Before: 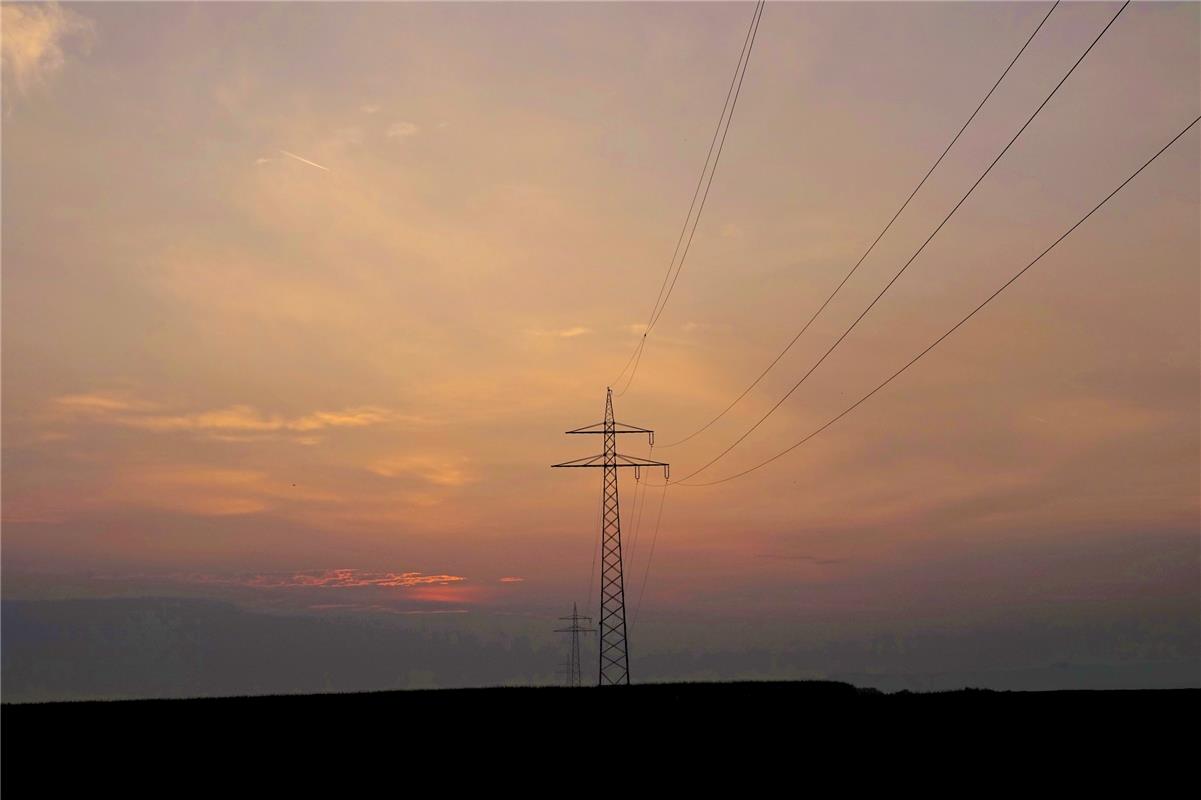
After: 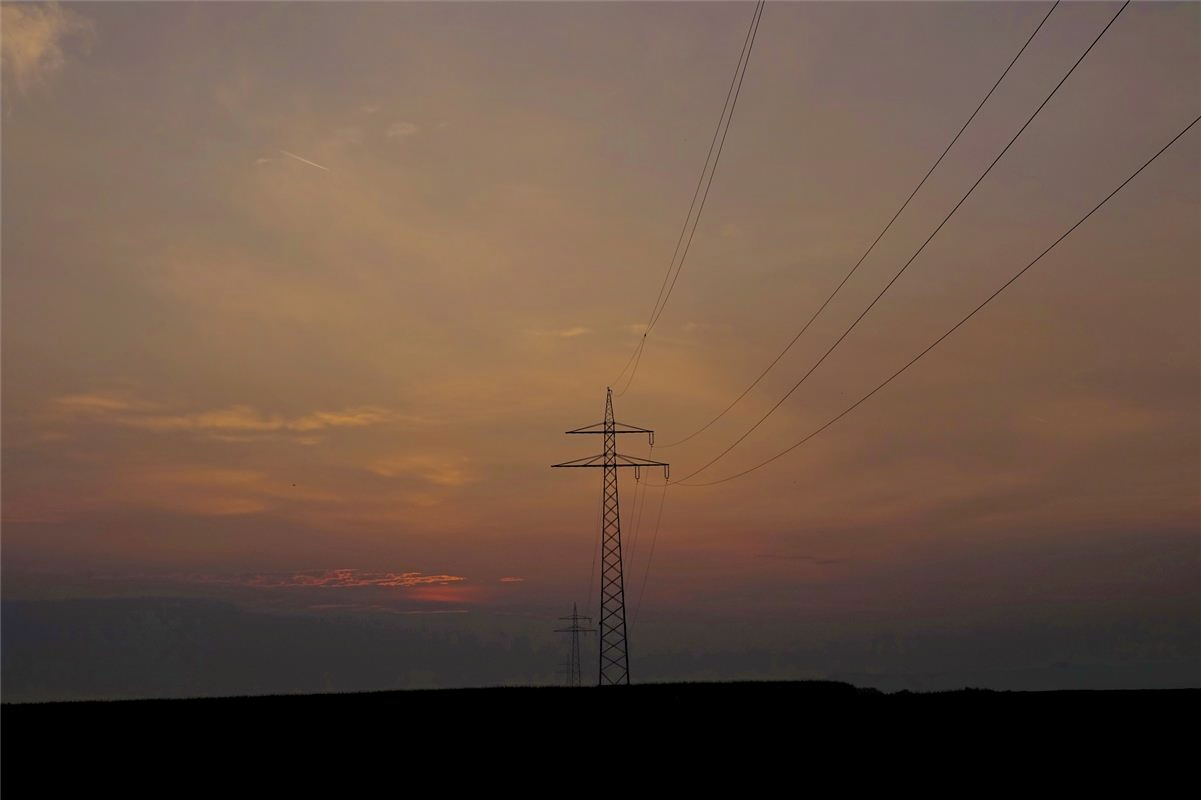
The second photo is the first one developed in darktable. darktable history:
exposure: exposure -0.963 EV, compensate exposure bias true, compensate highlight preservation false
